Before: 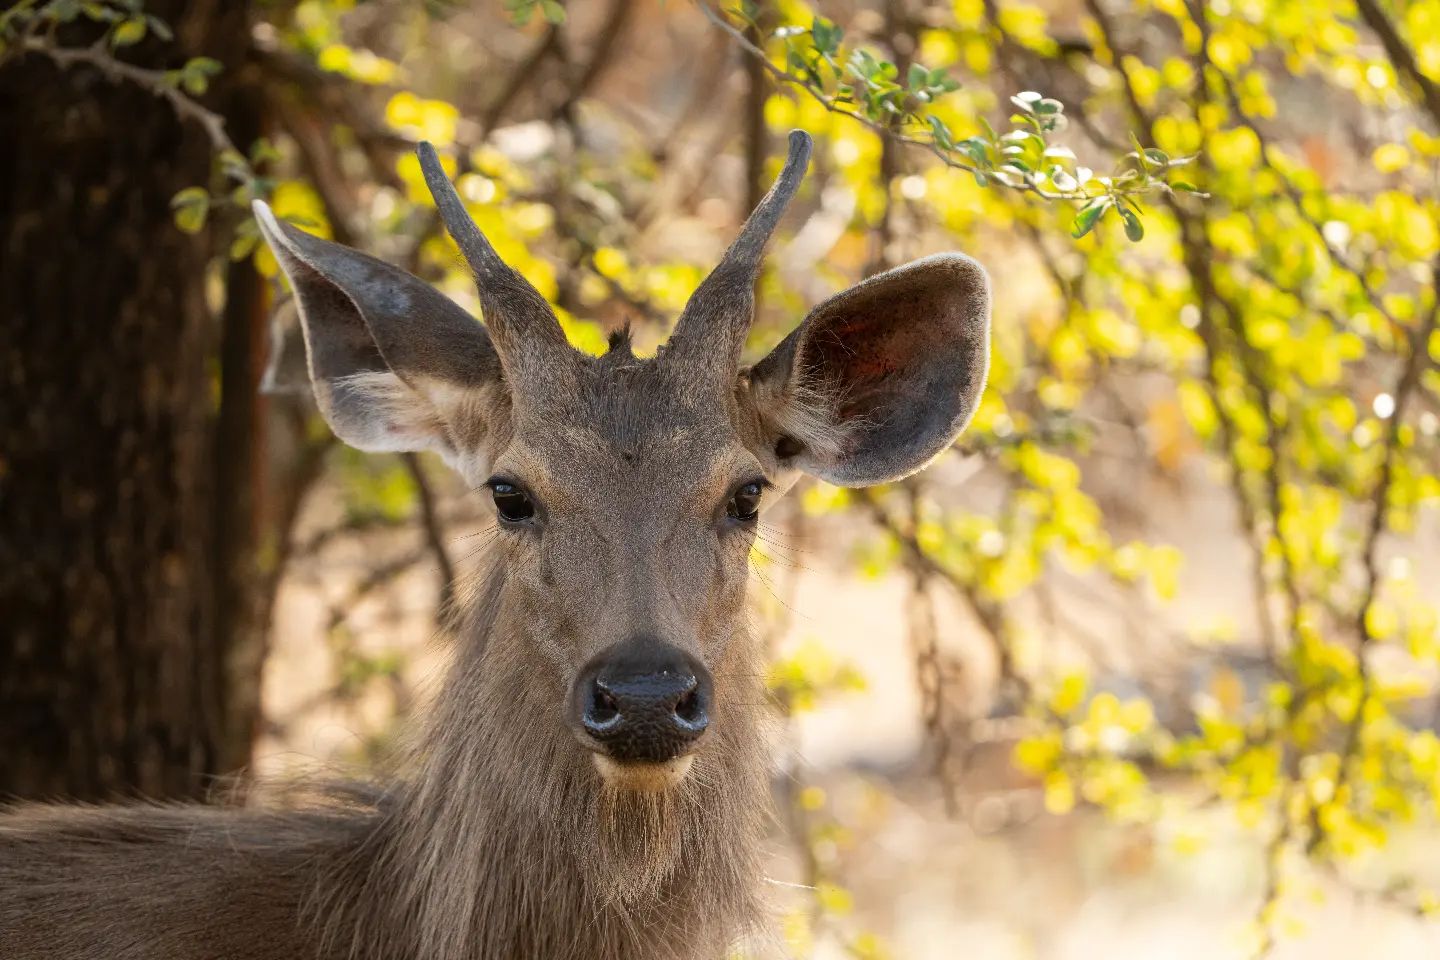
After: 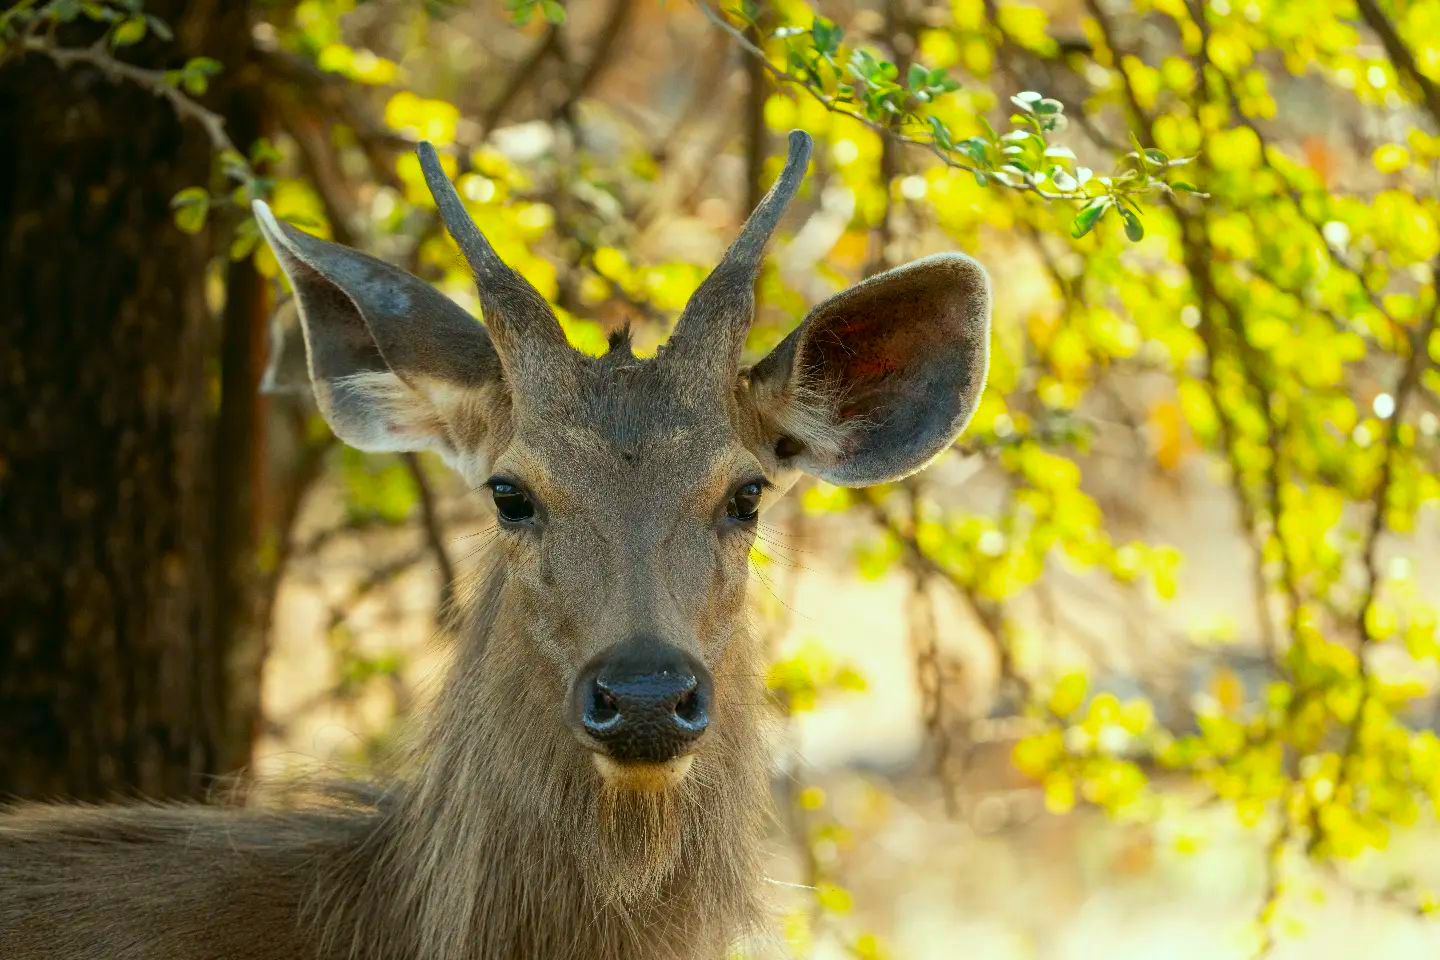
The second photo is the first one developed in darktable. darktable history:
color correction: highlights a* -7.64, highlights b* 1.39, shadows a* -3.88, saturation 1.41
